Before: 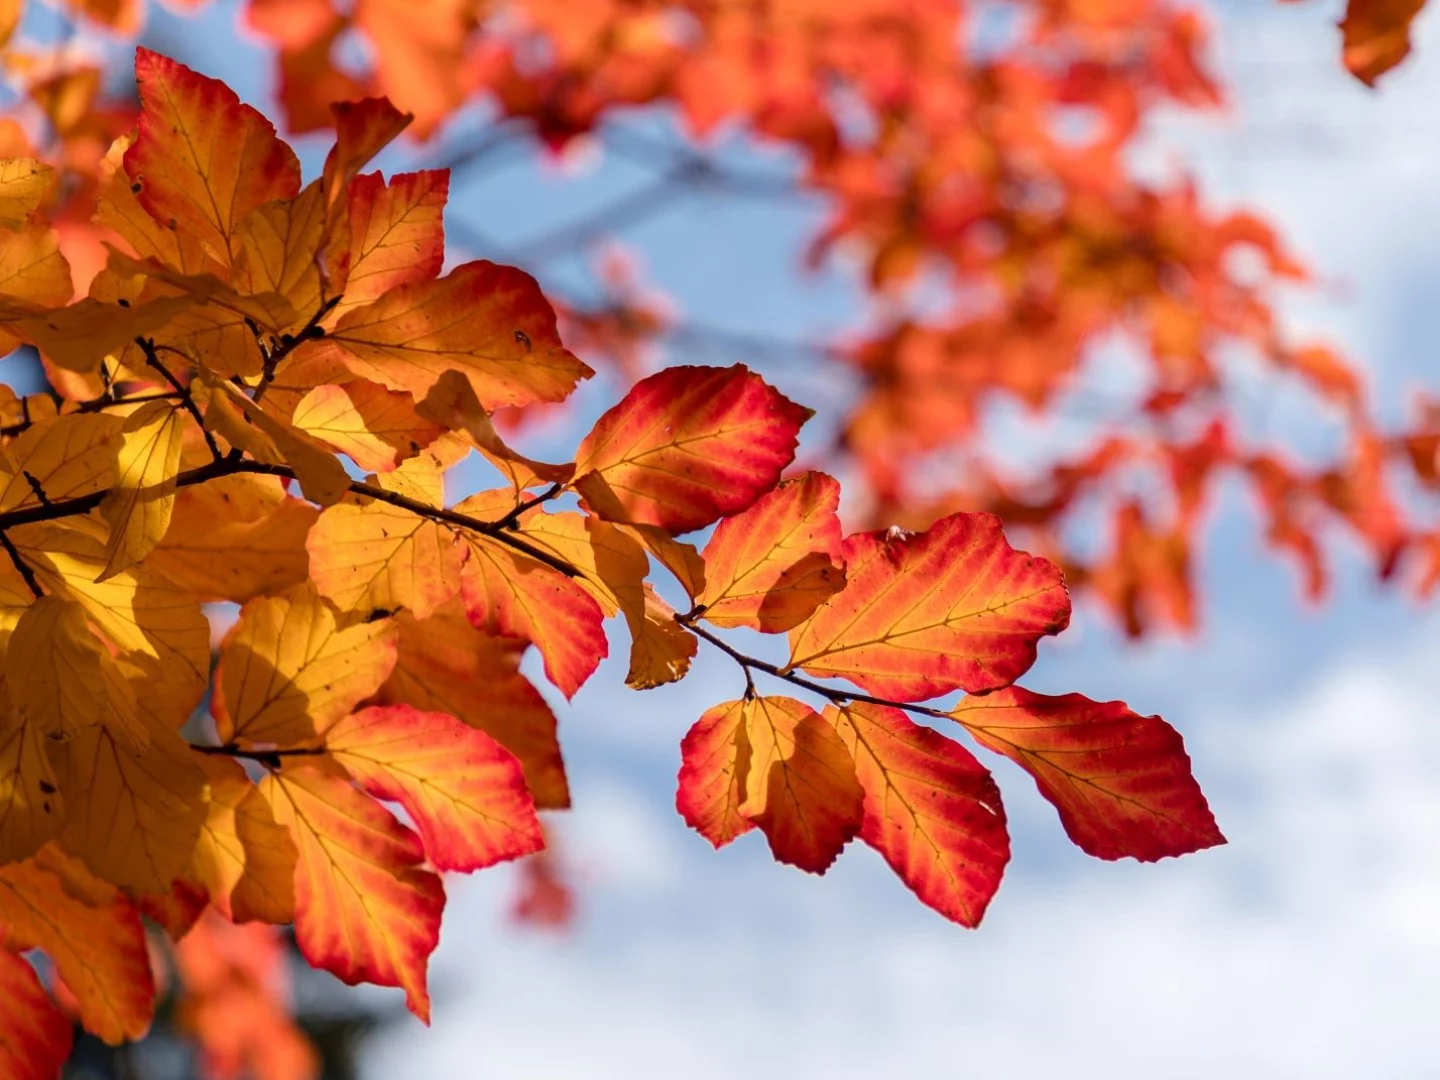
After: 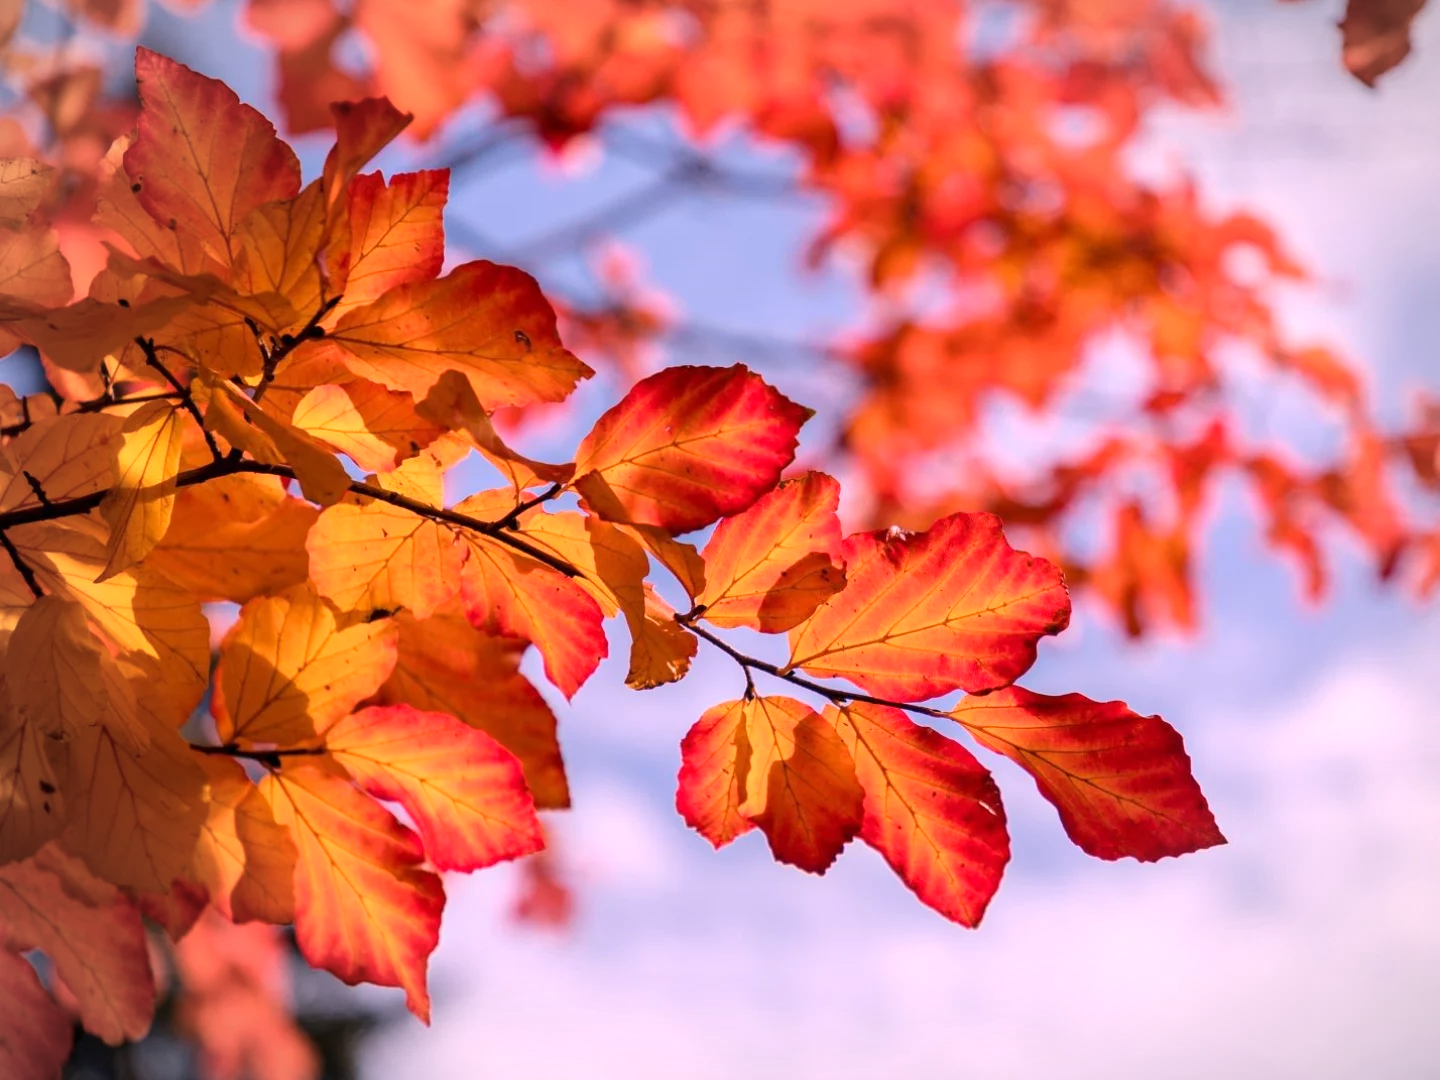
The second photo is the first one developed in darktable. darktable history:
vignetting: fall-off radius 70%, automatic ratio true
white balance: red 1.188, blue 1.11
